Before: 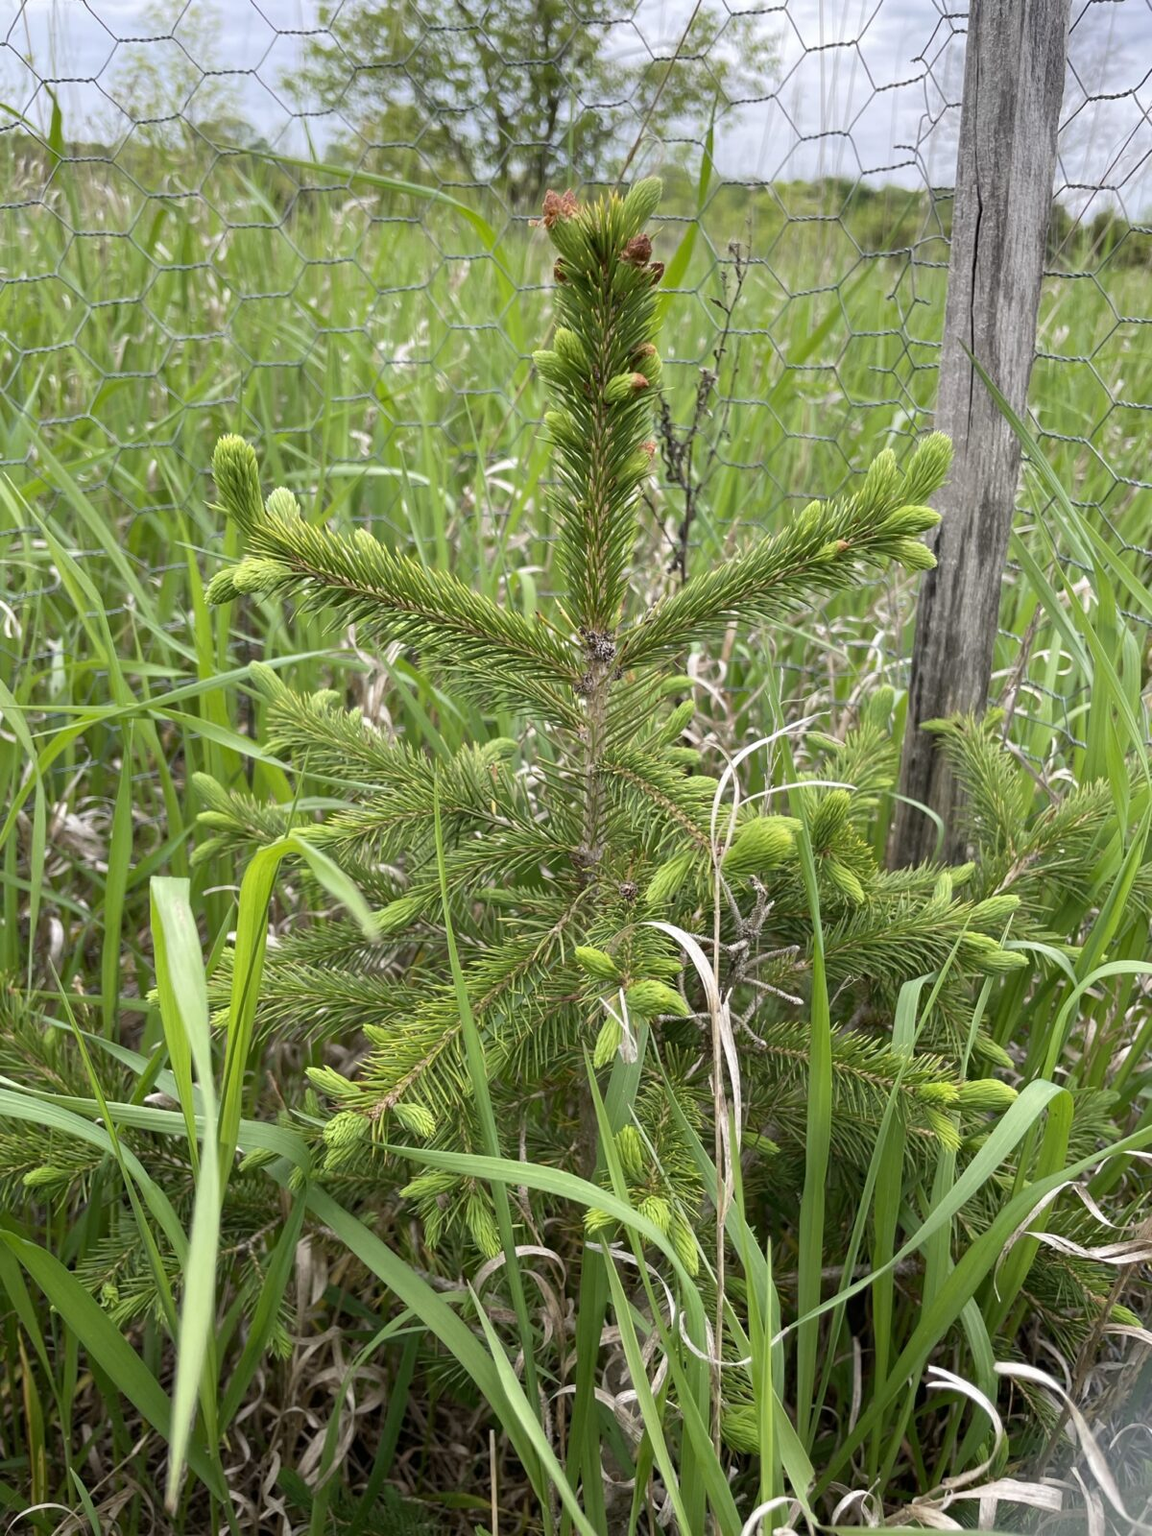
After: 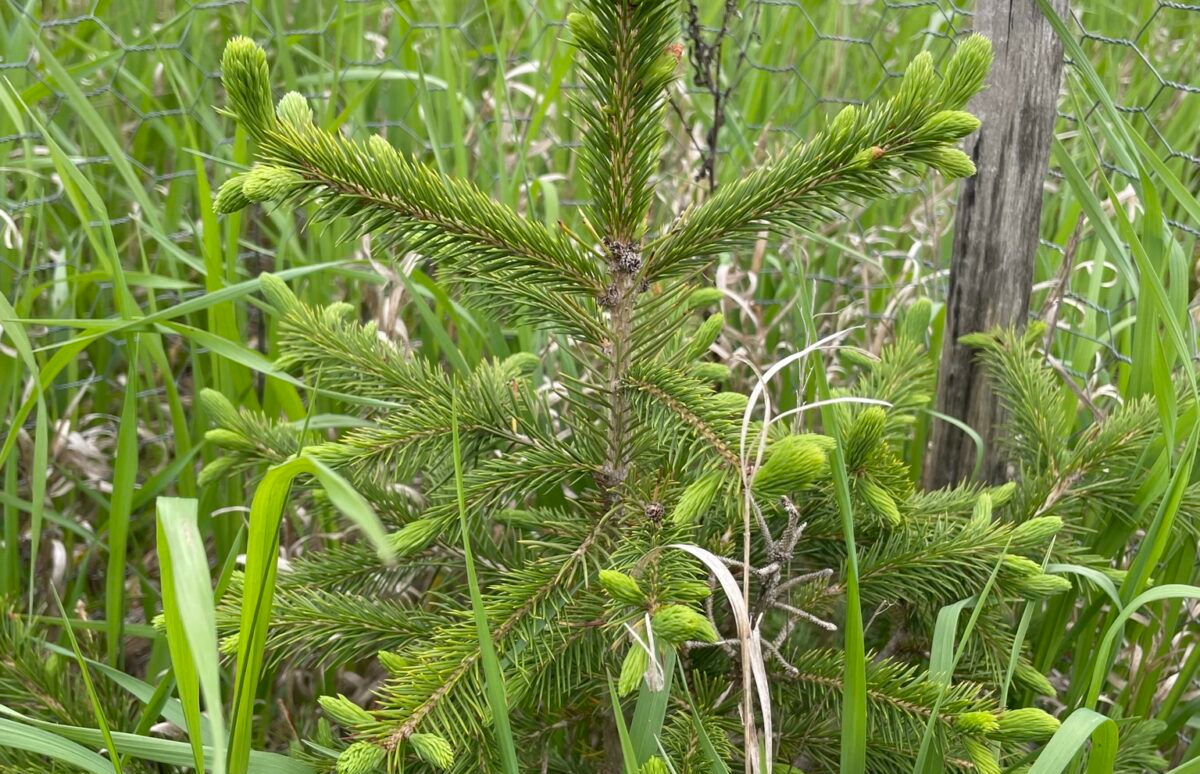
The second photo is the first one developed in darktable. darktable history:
crop and rotate: top 26.056%, bottom 25.543%
